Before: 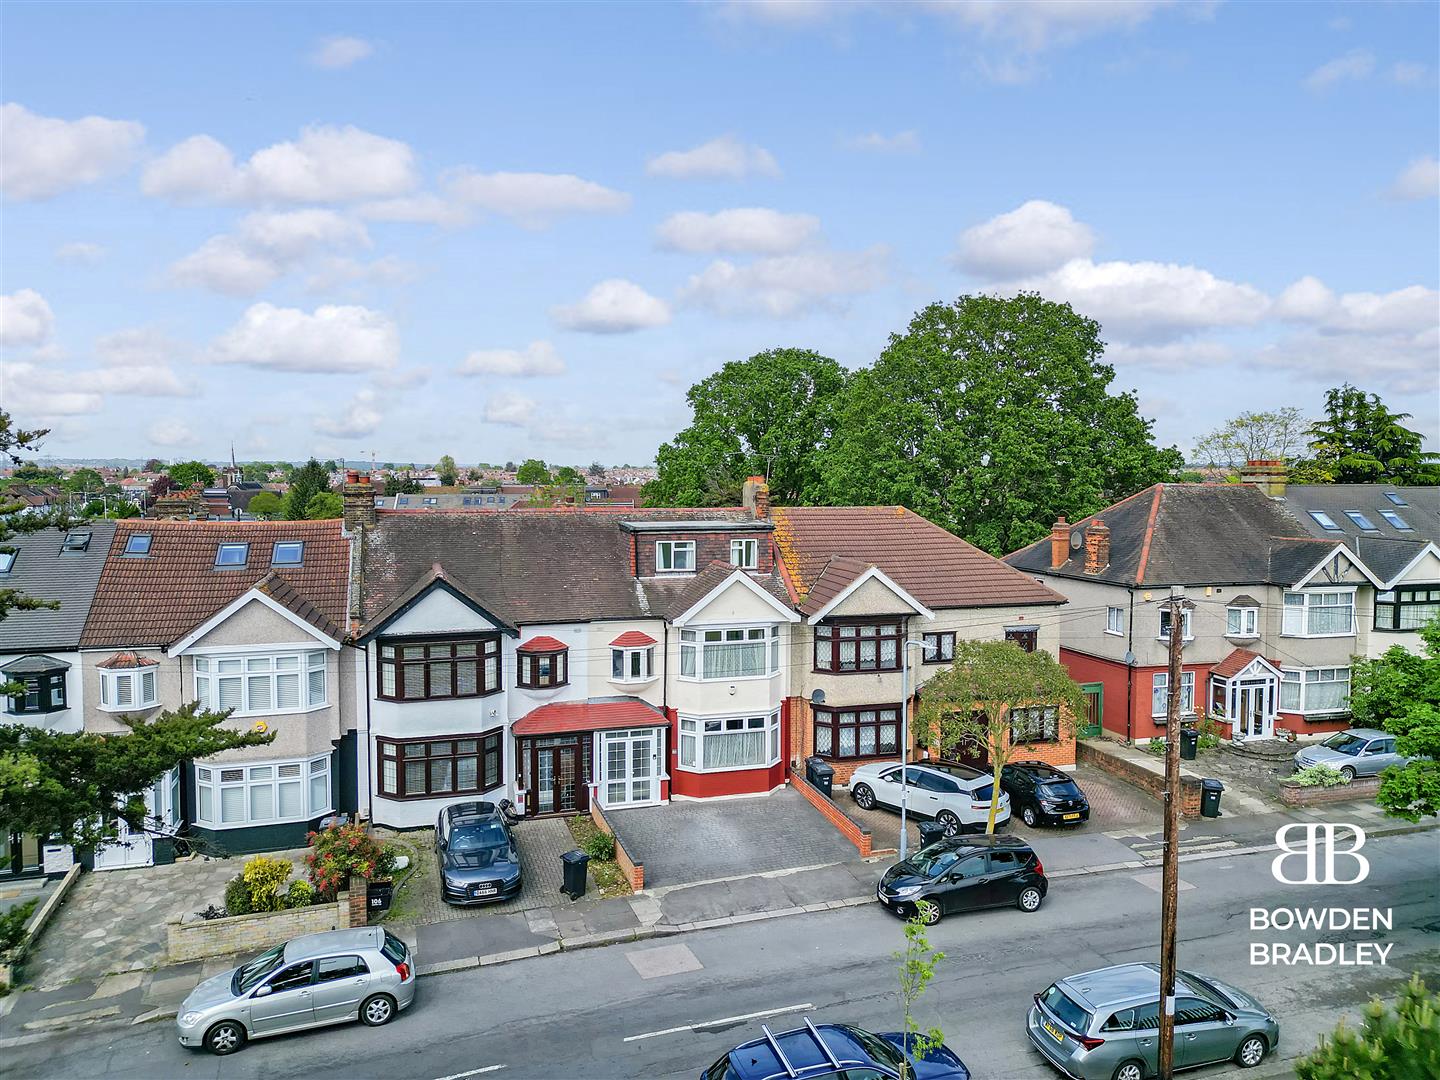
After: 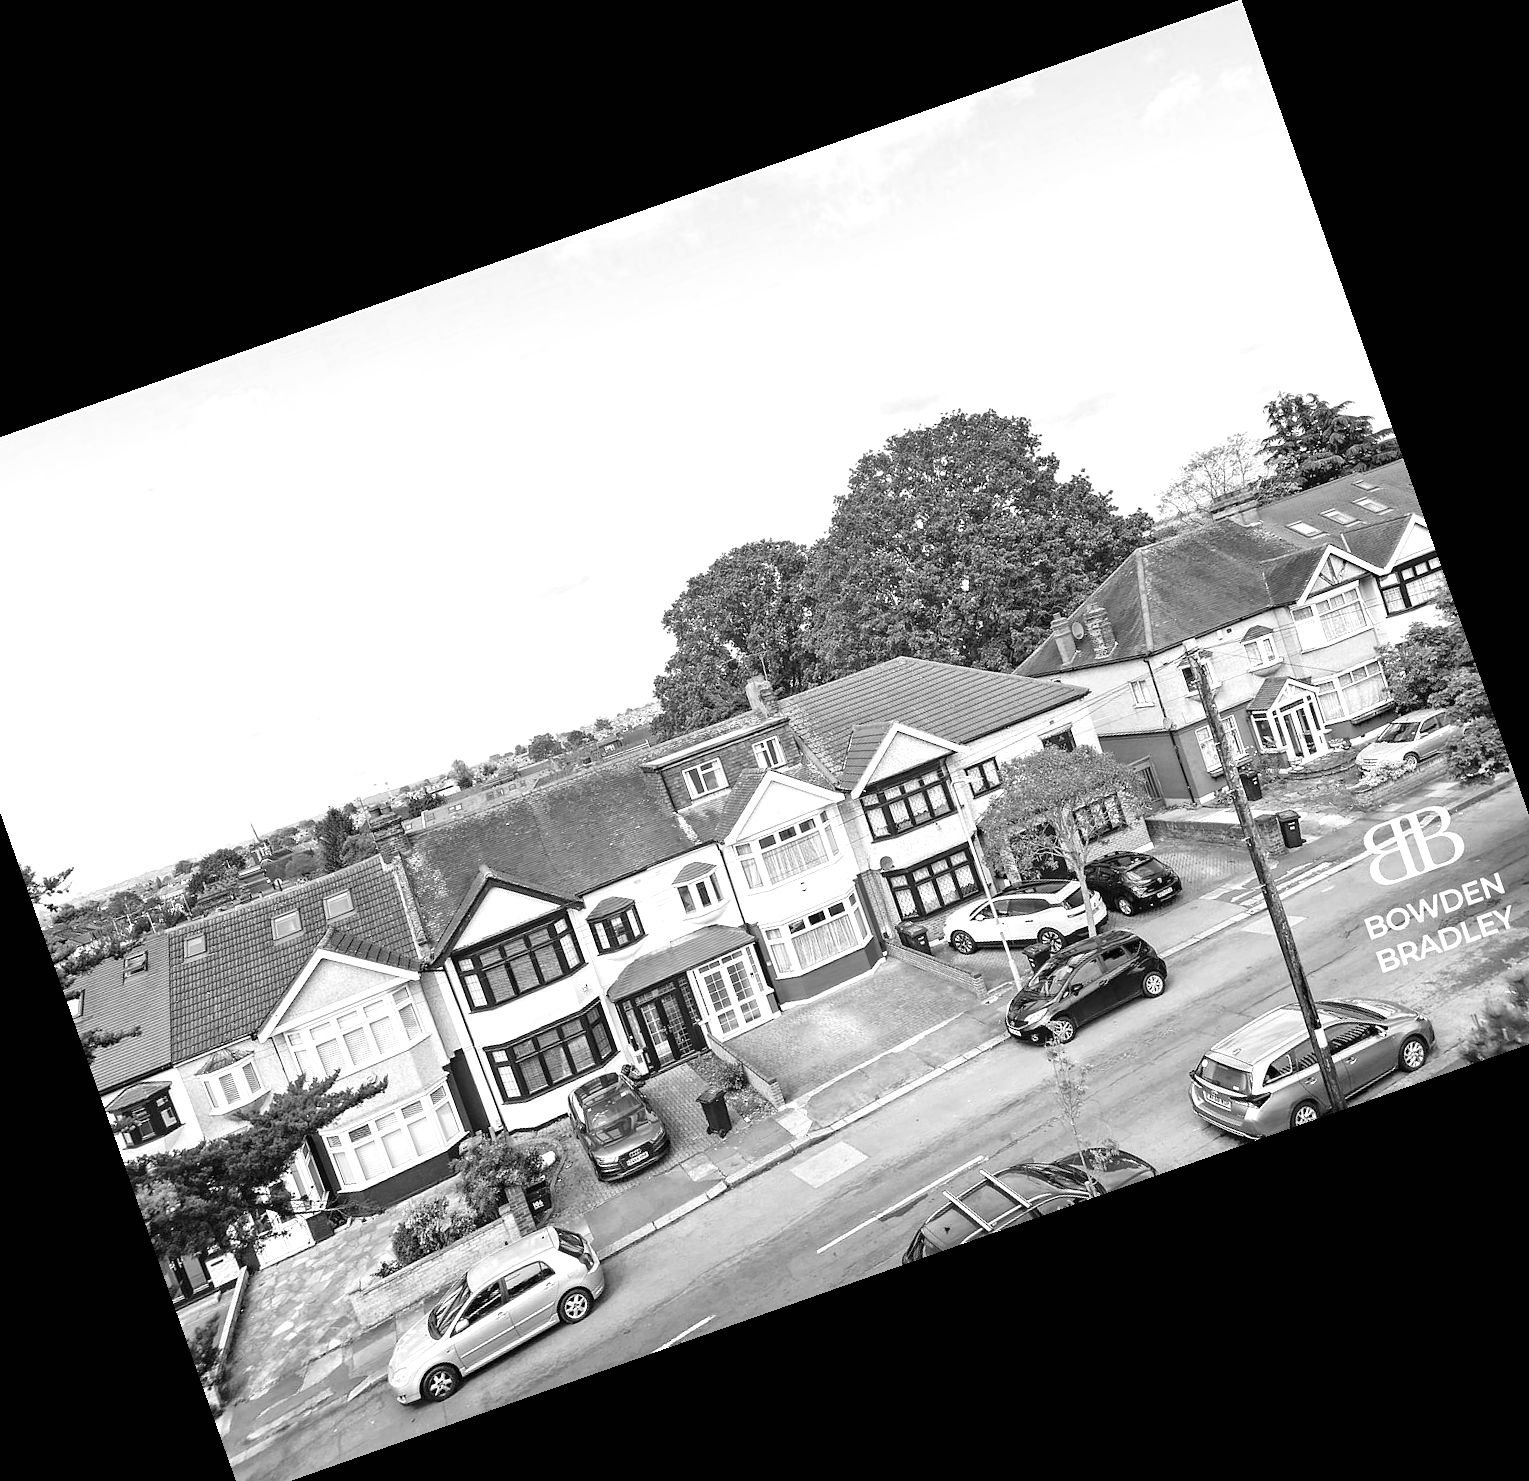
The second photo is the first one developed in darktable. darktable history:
color calibration: output gray [0.267, 0.423, 0.261, 0], illuminant same as pipeline (D50), adaptation none (bypass)
crop and rotate: angle 19.43°, left 6.812%, right 4.125%, bottom 1.087%
exposure: black level correction 0, exposure 0.9 EV, compensate highlight preservation false
